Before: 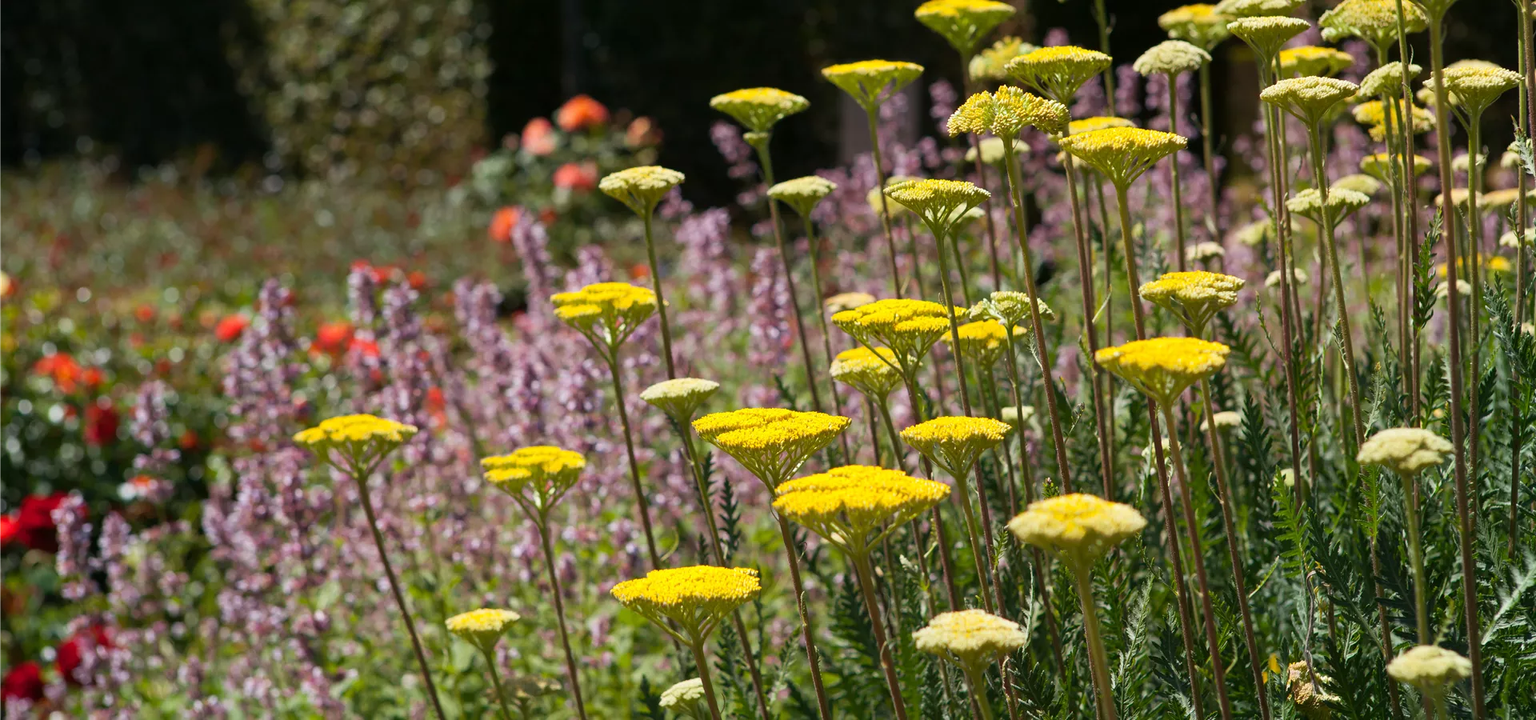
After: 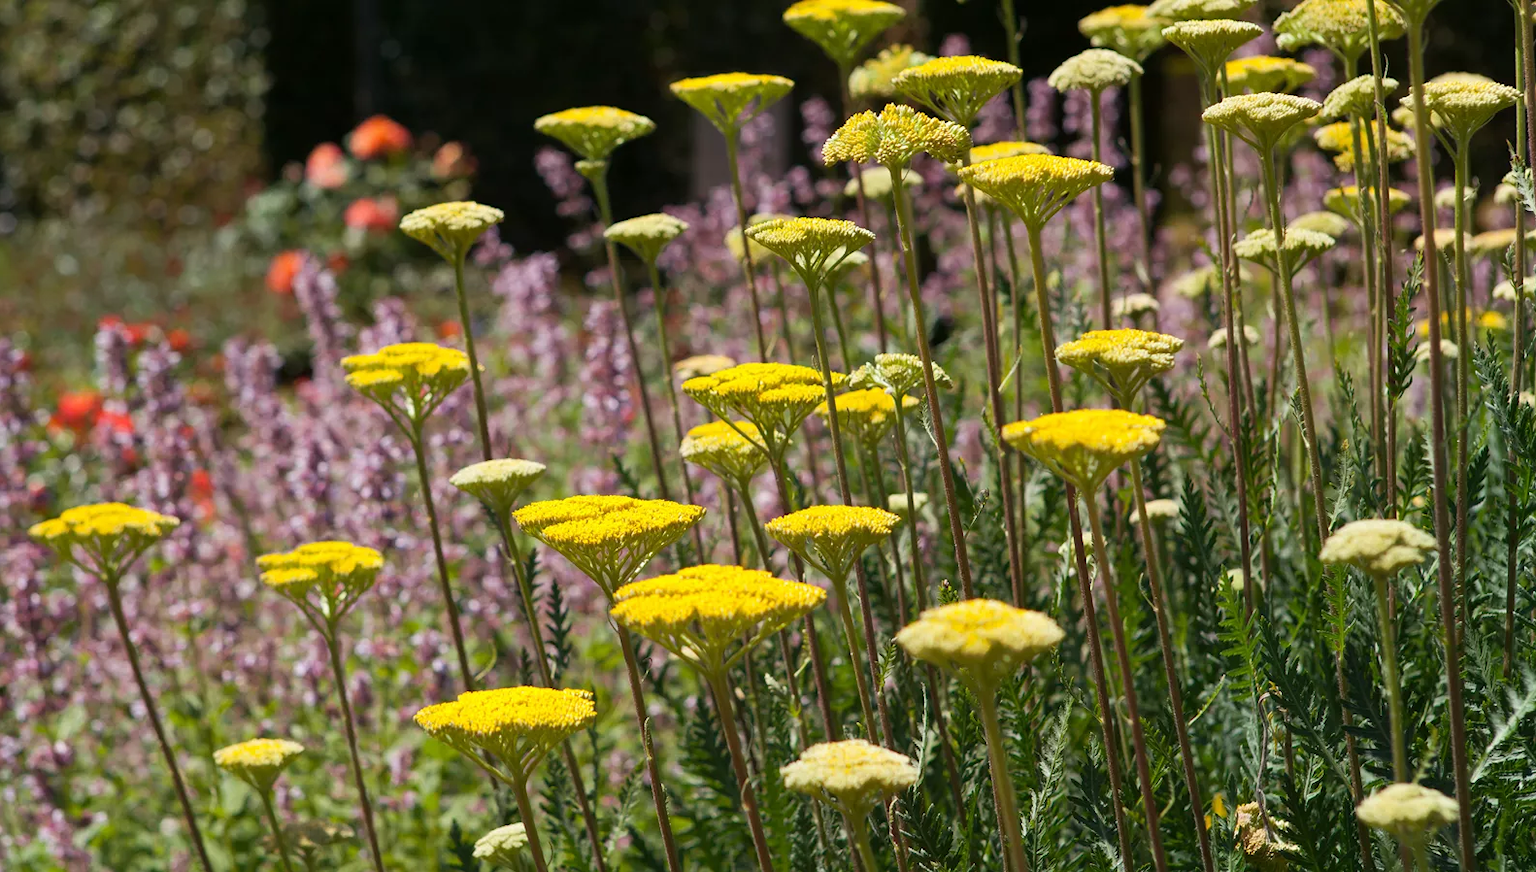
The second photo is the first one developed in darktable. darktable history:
tone equalizer: edges refinement/feathering 500, mask exposure compensation -1.57 EV, preserve details no
crop: left 17.556%, bottom 0.035%
